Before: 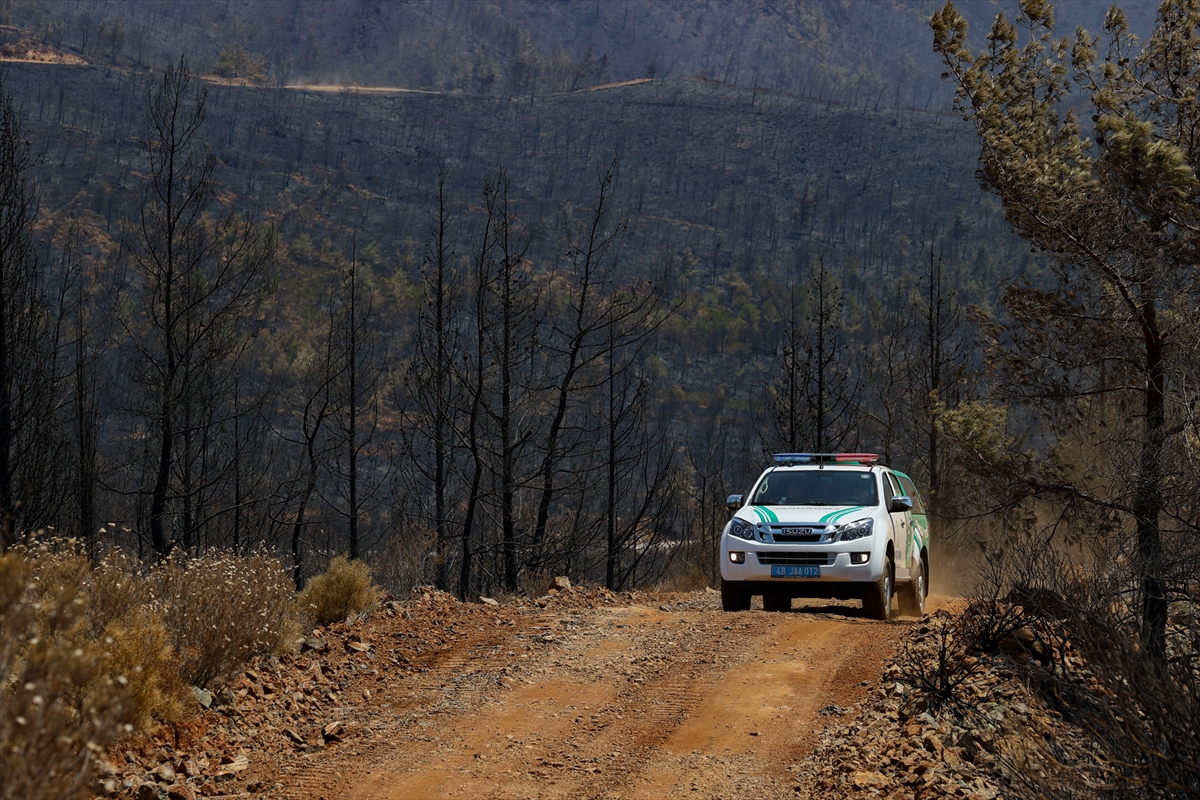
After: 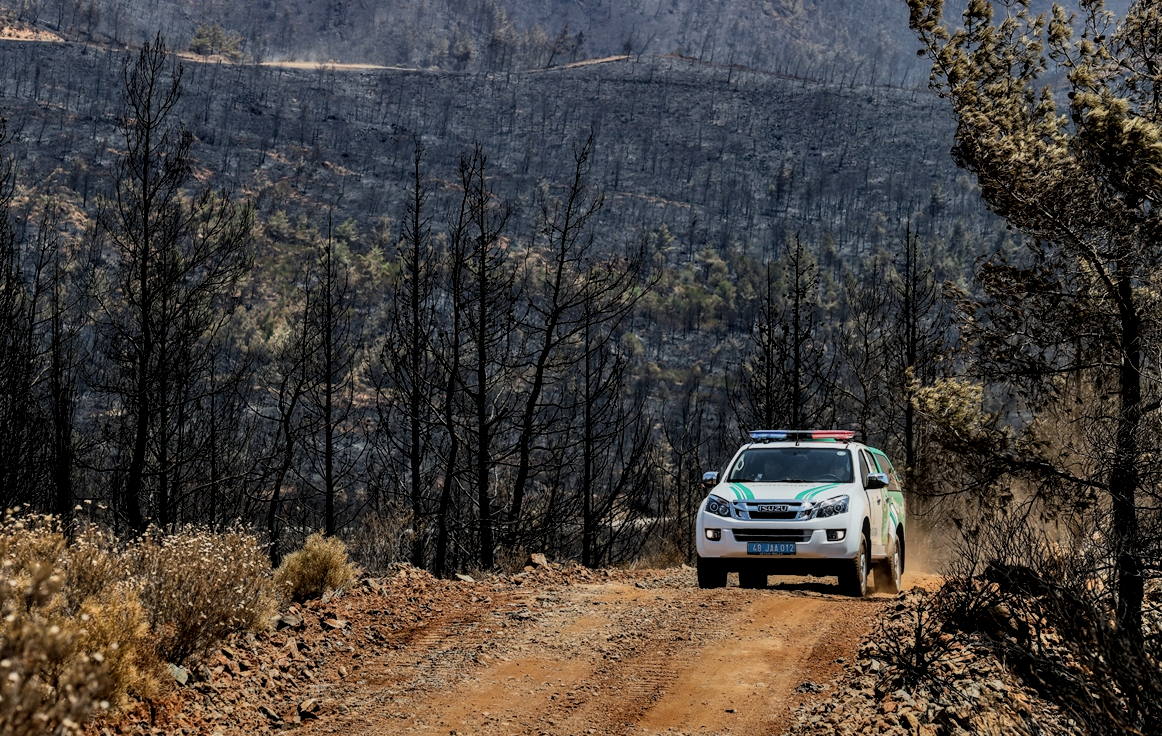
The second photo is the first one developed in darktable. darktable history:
crop: left 2.027%, top 2.965%, right 1.058%, bottom 4.948%
shadows and highlights: soften with gaussian
local contrast: highlights 40%, shadows 61%, detail 137%, midtone range 0.521
filmic rgb: black relative exposure -7.65 EV, white relative exposure 4.56 EV, hardness 3.61, iterations of high-quality reconstruction 0
